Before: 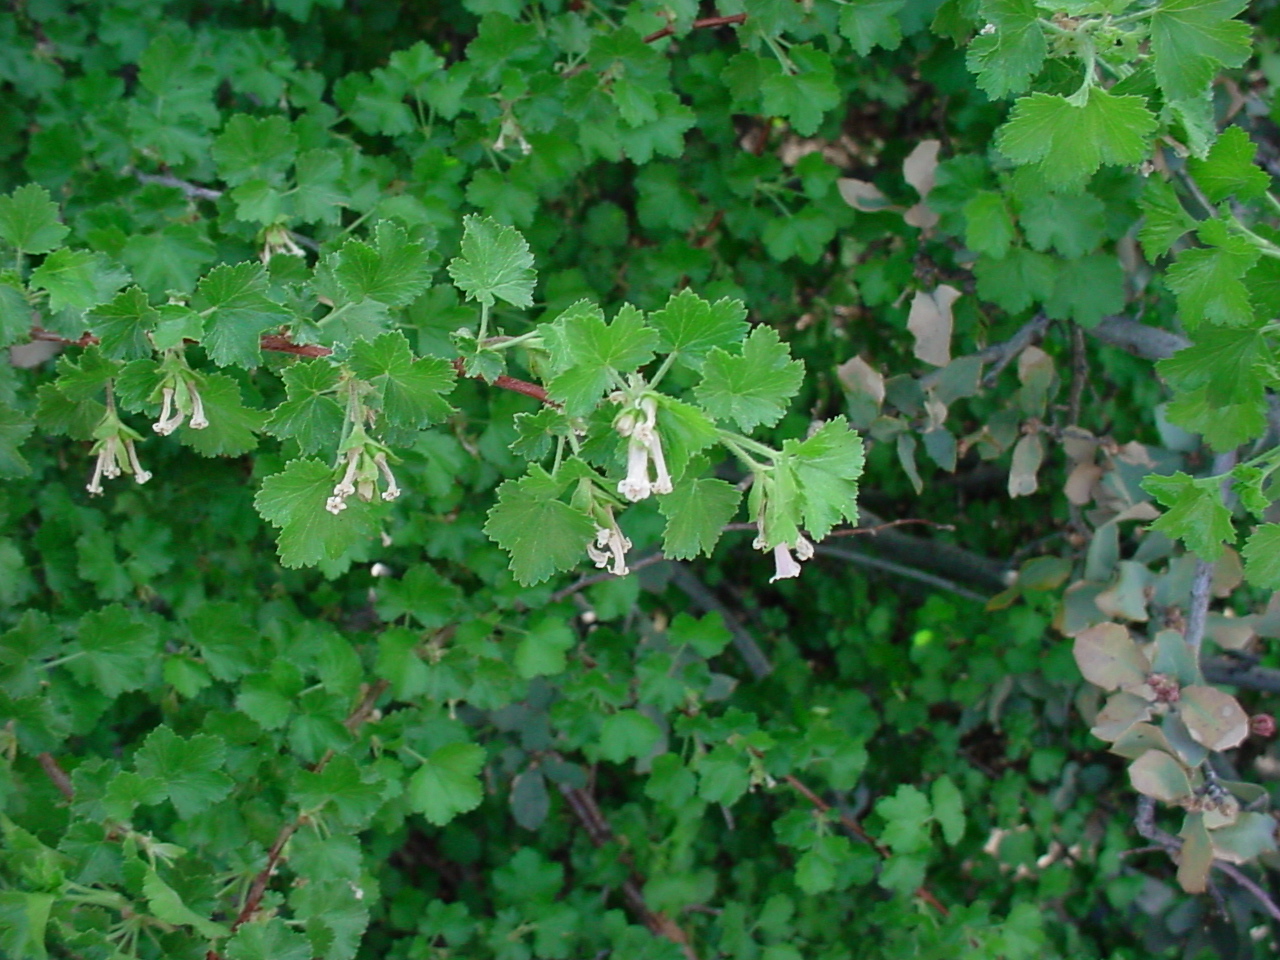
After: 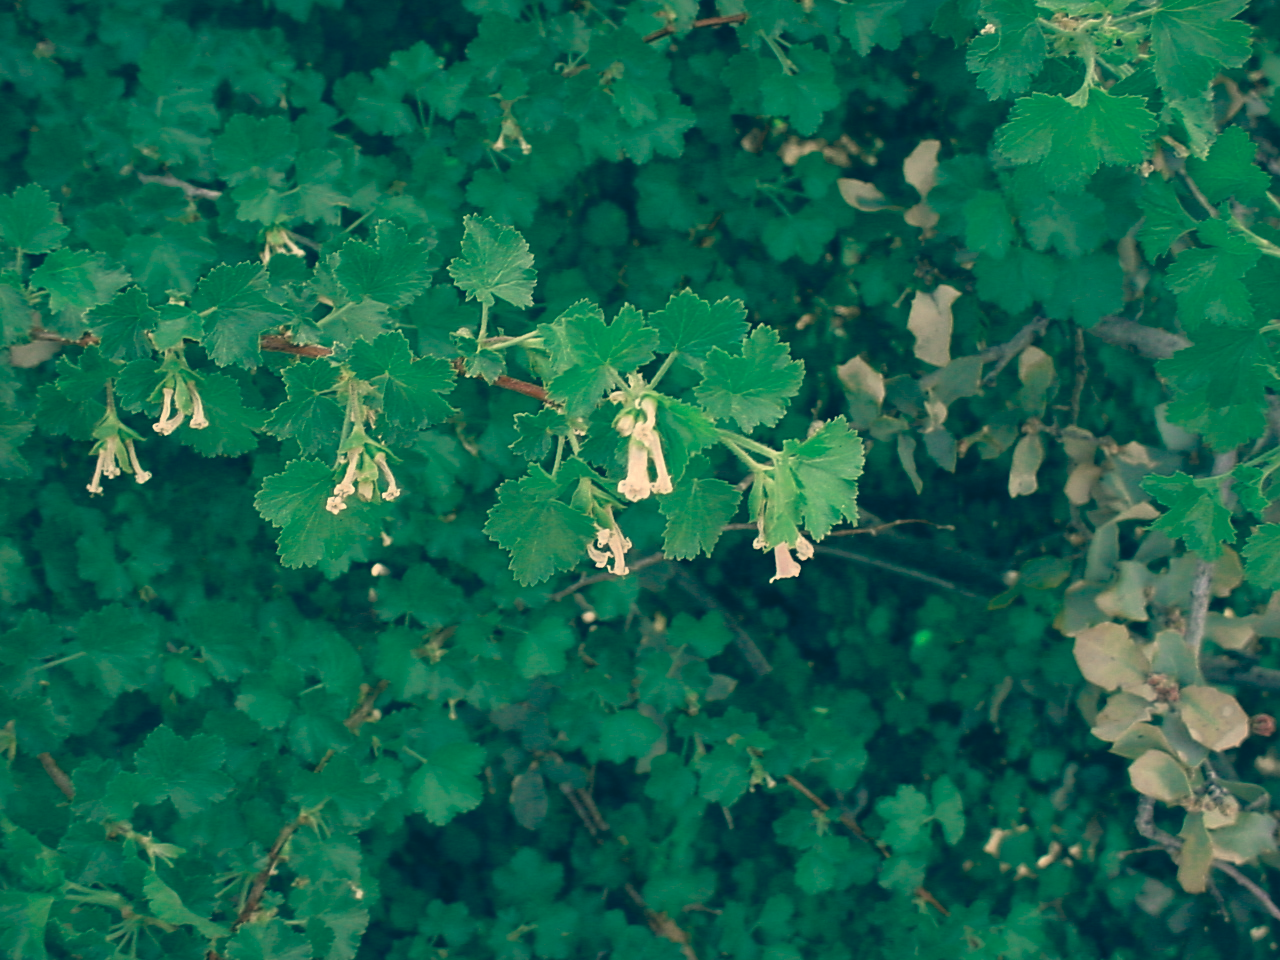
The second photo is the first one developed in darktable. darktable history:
color balance: lift [1.006, 0.985, 1.002, 1.015], gamma [1, 0.953, 1.008, 1.047], gain [1.076, 1.13, 1.004, 0.87]
color correction: highlights a* 5.3, highlights b* 24.26, shadows a* -15.58, shadows b* 4.02
color zones: curves: ch0 [(0, 0.5) (0.125, 0.4) (0.25, 0.5) (0.375, 0.4) (0.5, 0.4) (0.625, 0.35) (0.75, 0.35) (0.875, 0.5)]; ch1 [(0, 0.35) (0.125, 0.45) (0.25, 0.35) (0.375, 0.35) (0.5, 0.35) (0.625, 0.35) (0.75, 0.45) (0.875, 0.35)]; ch2 [(0, 0.6) (0.125, 0.5) (0.25, 0.5) (0.375, 0.6) (0.5, 0.6) (0.625, 0.5) (0.75, 0.5) (0.875, 0.5)]
